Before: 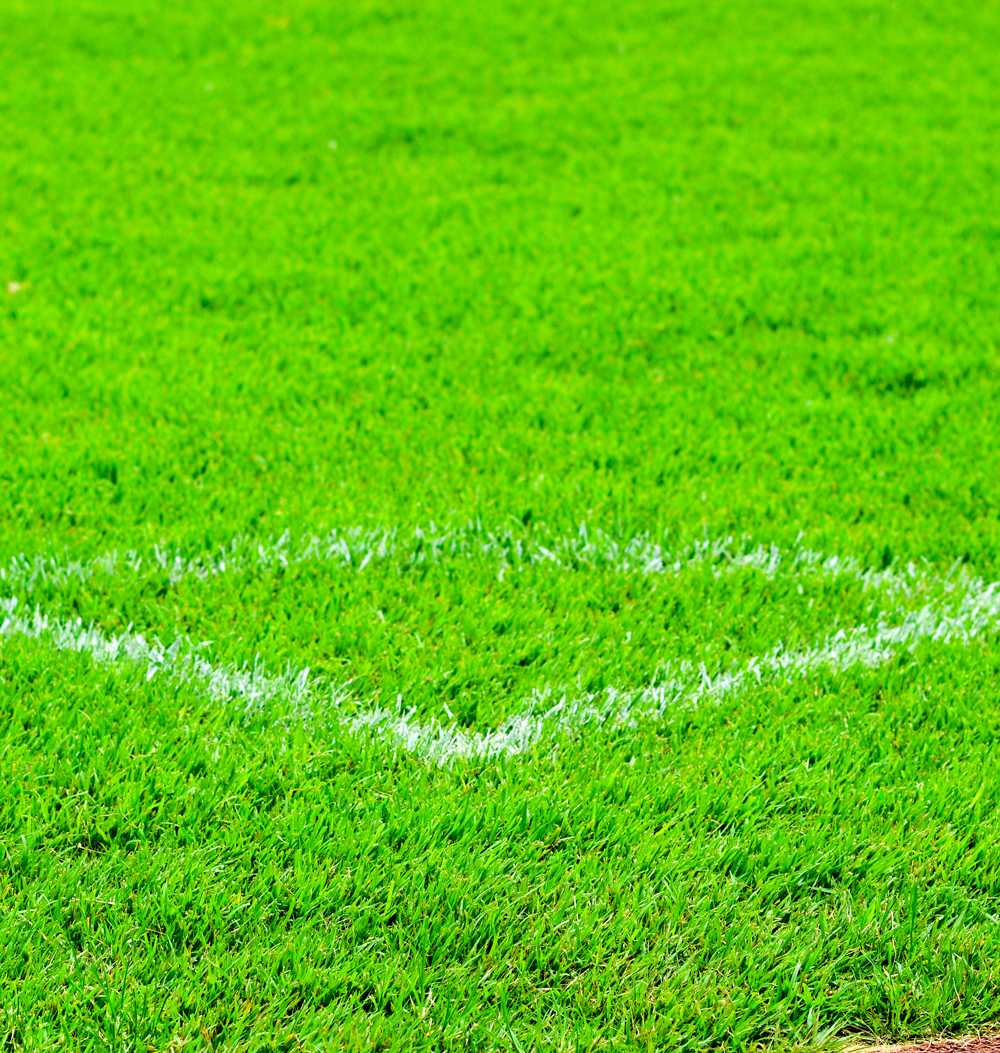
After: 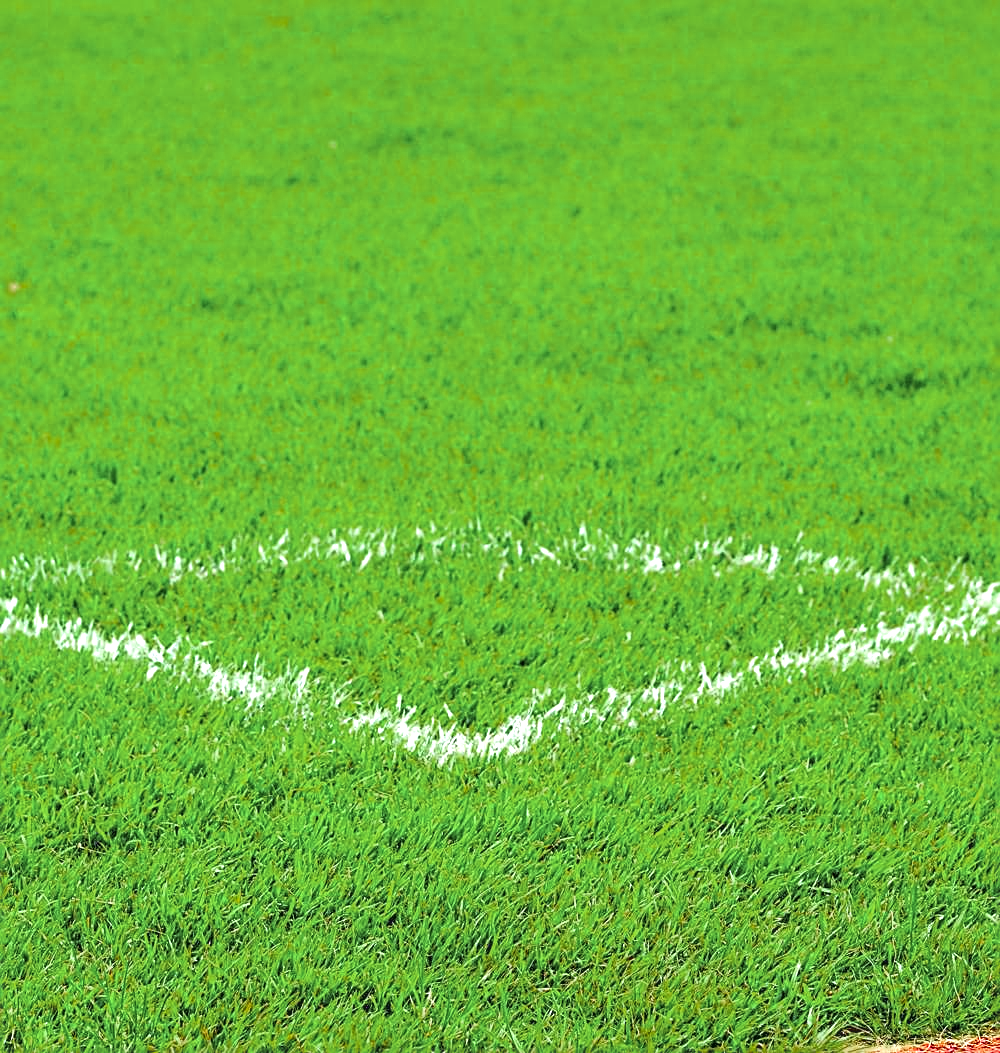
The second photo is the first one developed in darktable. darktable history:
color zones: curves: ch0 [(0, 0.48) (0.209, 0.398) (0.305, 0.332) (0.429, 0.493) (0.571, 0.5) (0.714, 0.5) (0.857, 0.5) (1, 0.48)]; ch1 [(0, 0.736) (0.143, 0.625) (0.225, 0.371) (0.429, 0.256) (0.571, 0.241) (0.714, 0.213) (0.857, 0.48) (1, 0.736)]; ch2 [(0, 0.448) (0.143, 0.498) (0.286, 0.5) (0.429, 0.5) (0.571, 0.5) (0.714, 0.5) (0.857, 0.5) (1, 0.448)]
local contrast: detail 130%
contrast brightness saturation: contrast 0.074, brightness 0.078, saturation 0.185
exposure: black level correction 0, exposure 0.898 EV, compensate exposure bias true, compensate highlight preservation false
sharpen: on, module defaults
